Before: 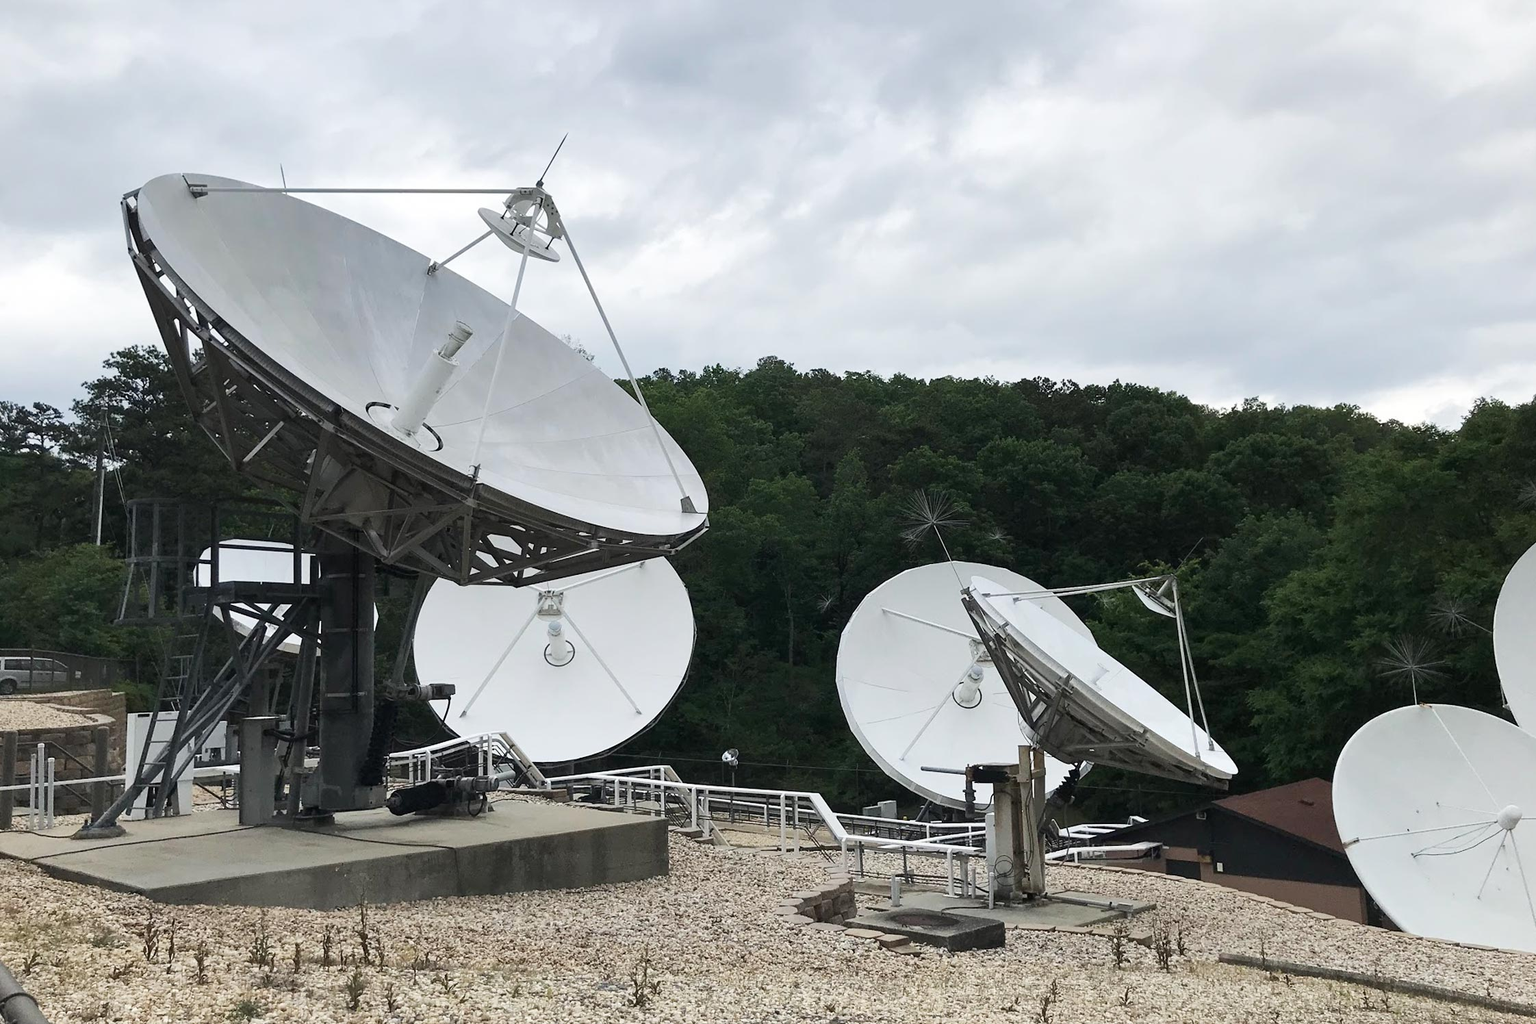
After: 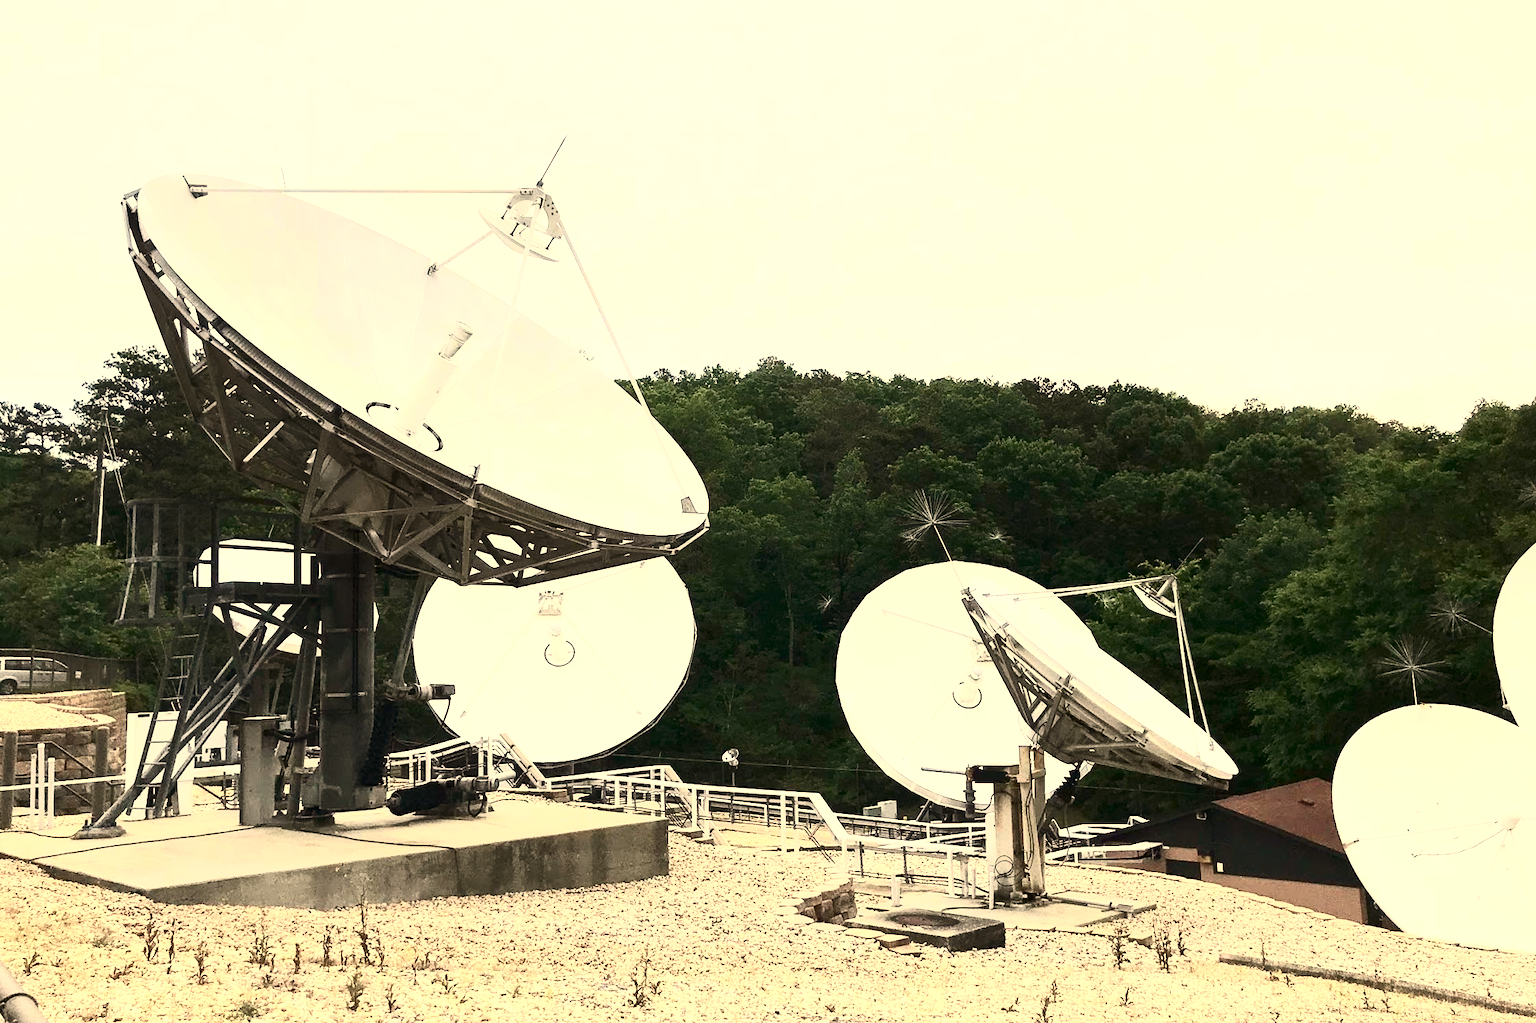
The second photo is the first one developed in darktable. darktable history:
exposure: black level correction 0.001, exposure 1.116 EV, compensate highlight preservation false
white balance: red 1.138, green 0.996, blue 0.812
contrast brightness saturation: contrast 0.39, brightness 0.1
